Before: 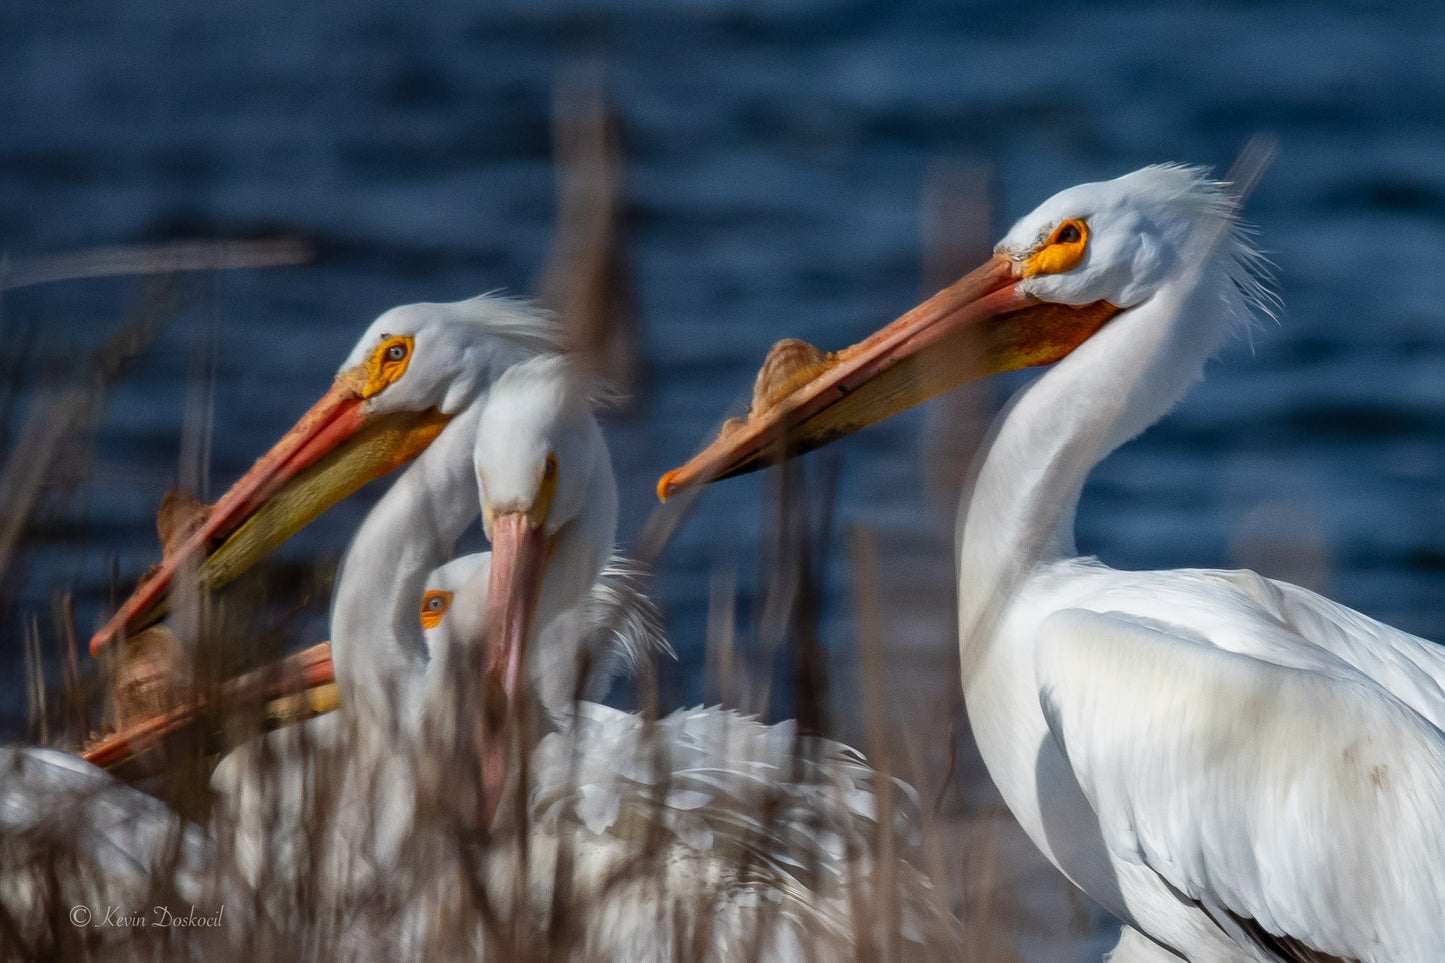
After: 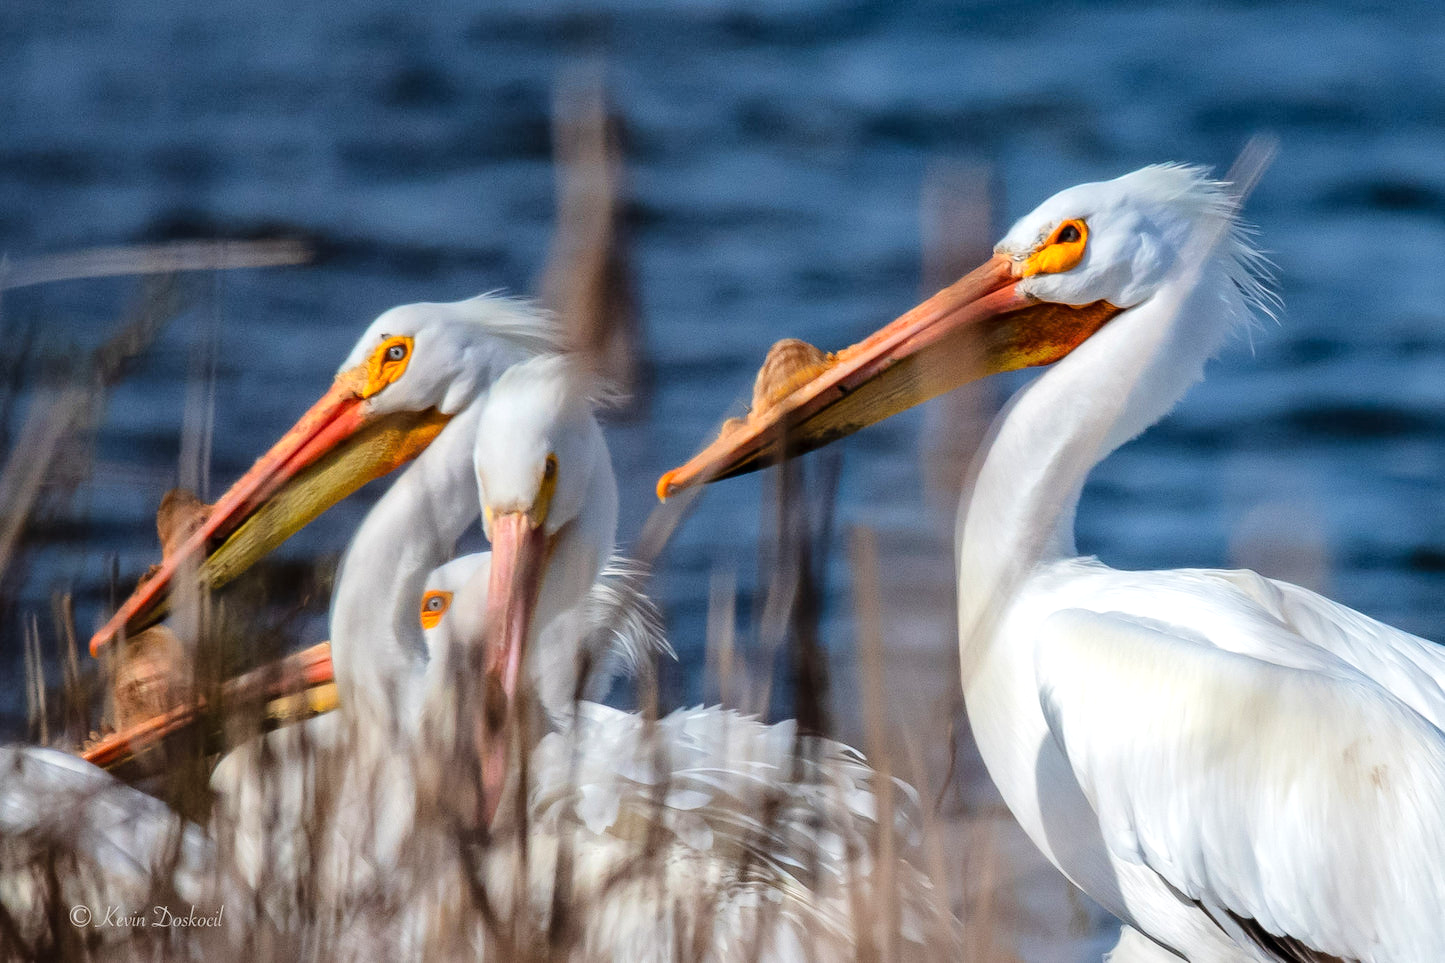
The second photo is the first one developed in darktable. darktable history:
tone equalizer: -8 EV -0.417 EV, -7 EV -0.389 EV, -6 EV -0.333 EV, -5 EV -0.222 EV, -3 EV 0.222 EV, -2 EV 0.333 EV, -1 EV 0.389 EV, +0 EV 0.417 EV, edges refinement/feathering 500, mask exposure compensation -1.57 EV, preserve details no
tone curve: curves: ch0 [(0, 0) (0.26, 0.424) (0.417, 0.585) (1, 1)]
